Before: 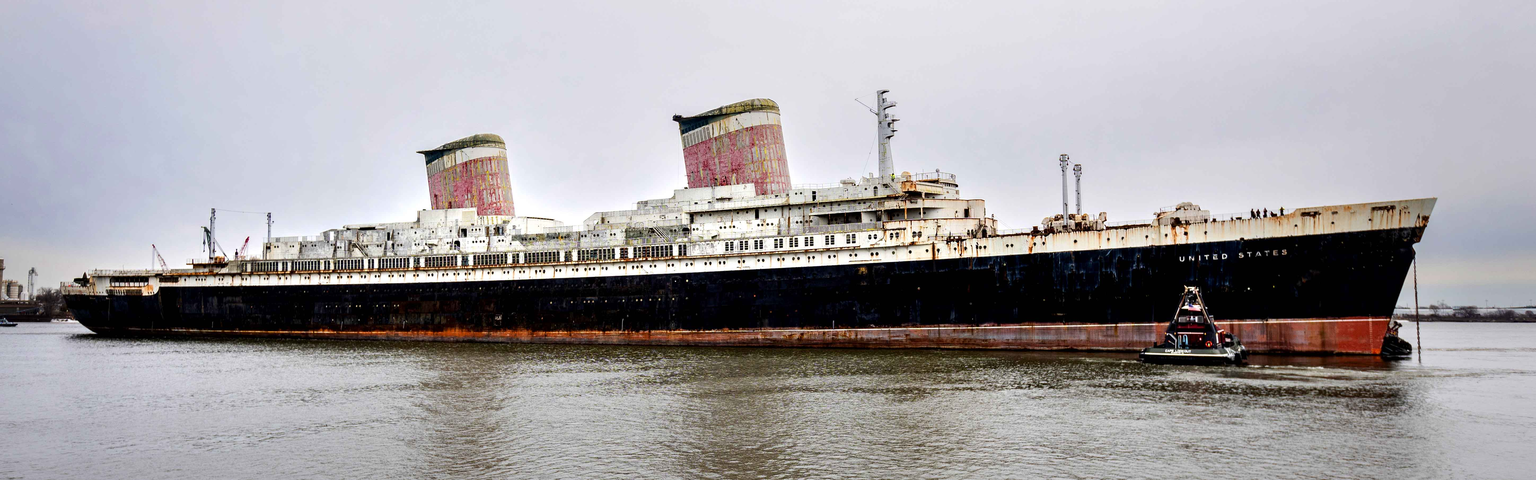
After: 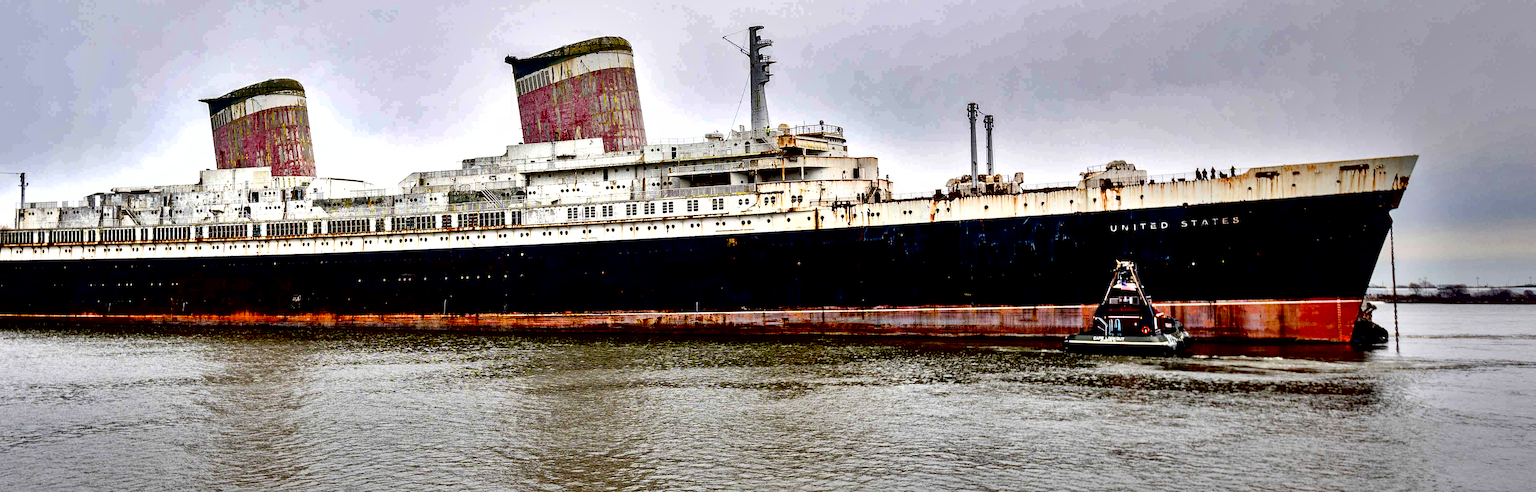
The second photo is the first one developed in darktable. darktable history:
crop: left 16.315%, top 14.246%
exposure: black level correction 0.031, exposure 0.304 EV, compensate highlight preservation false
shadows and highlights: radius 108.52, shadows 40.68, highlights -72.88, low approximation 0.01, soften with gaussian
